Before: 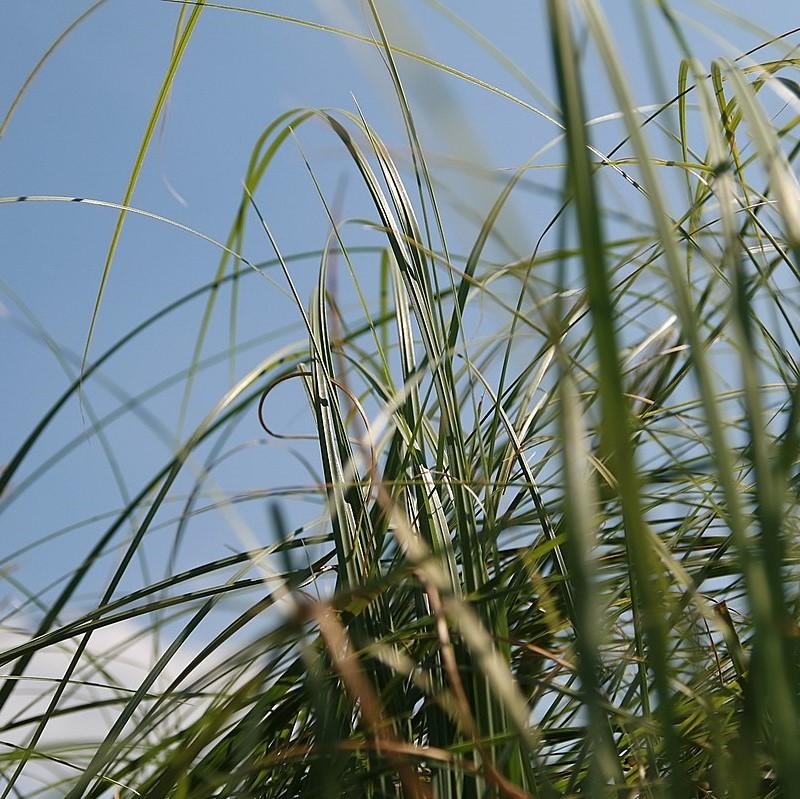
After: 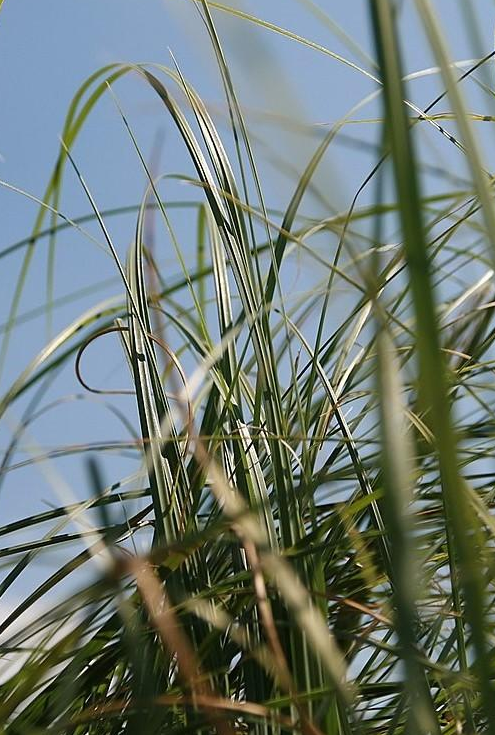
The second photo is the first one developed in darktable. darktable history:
crop and rotate: left 23.068%, top 5.632%, right 14.961%, bottom 2.289%
